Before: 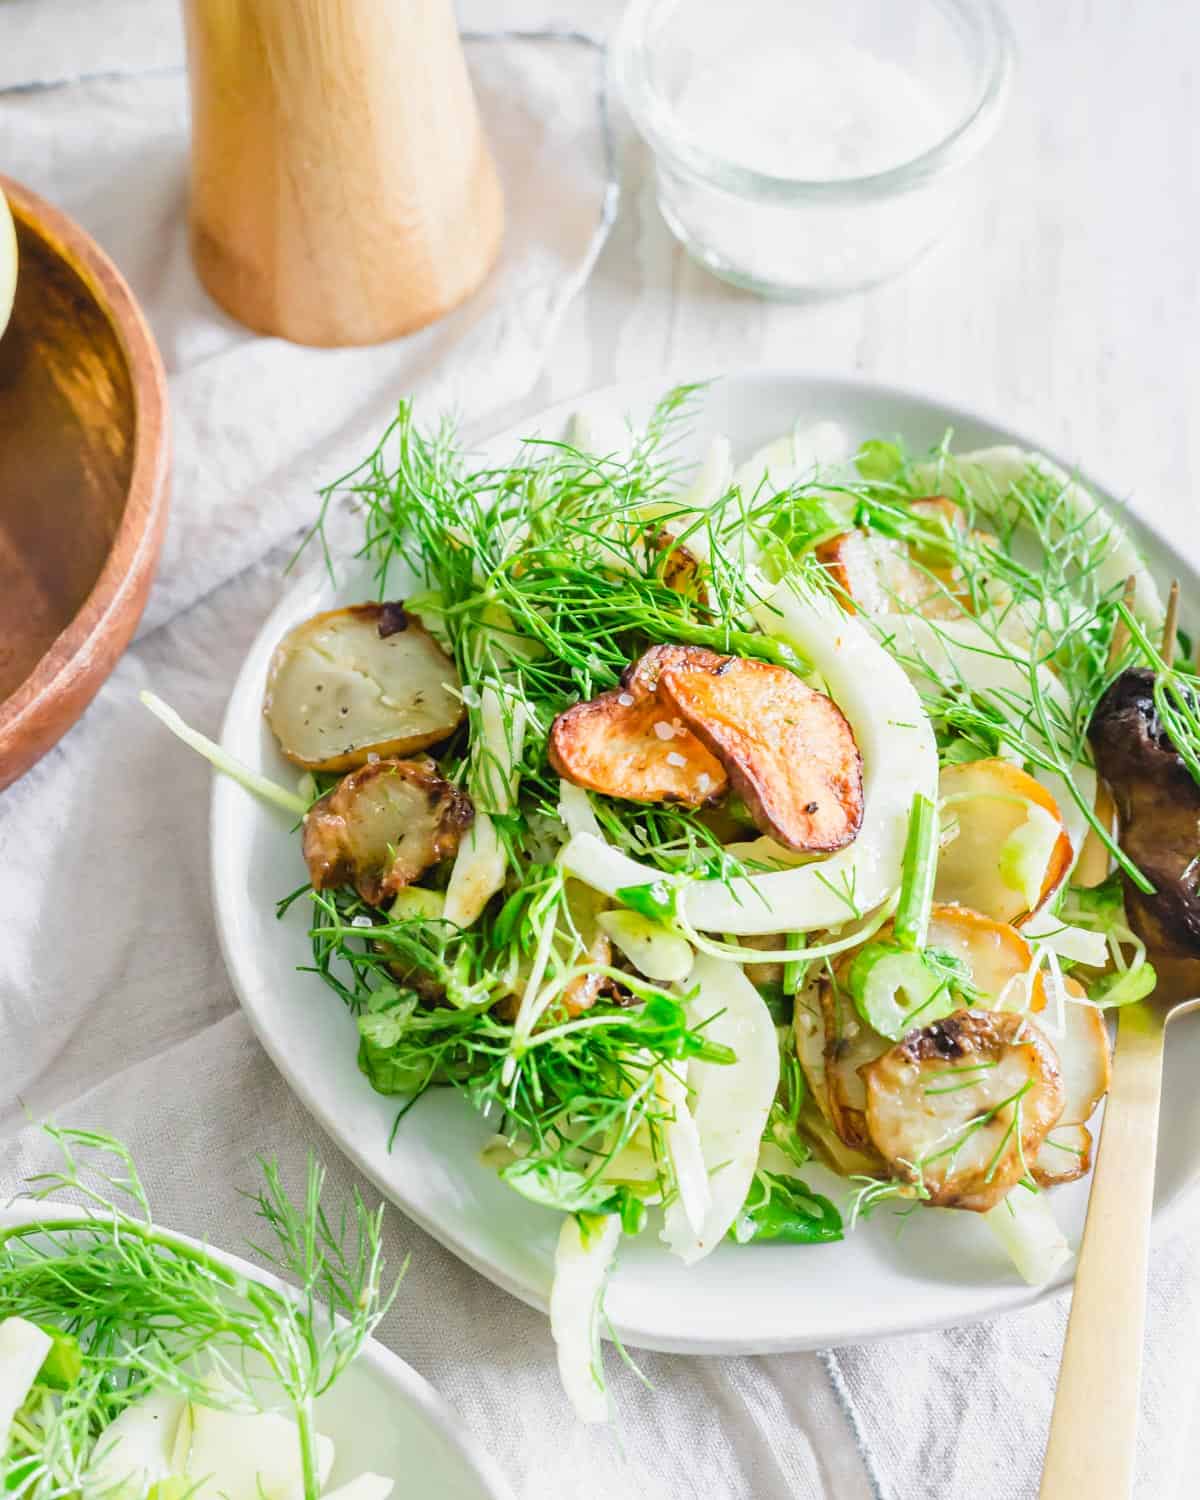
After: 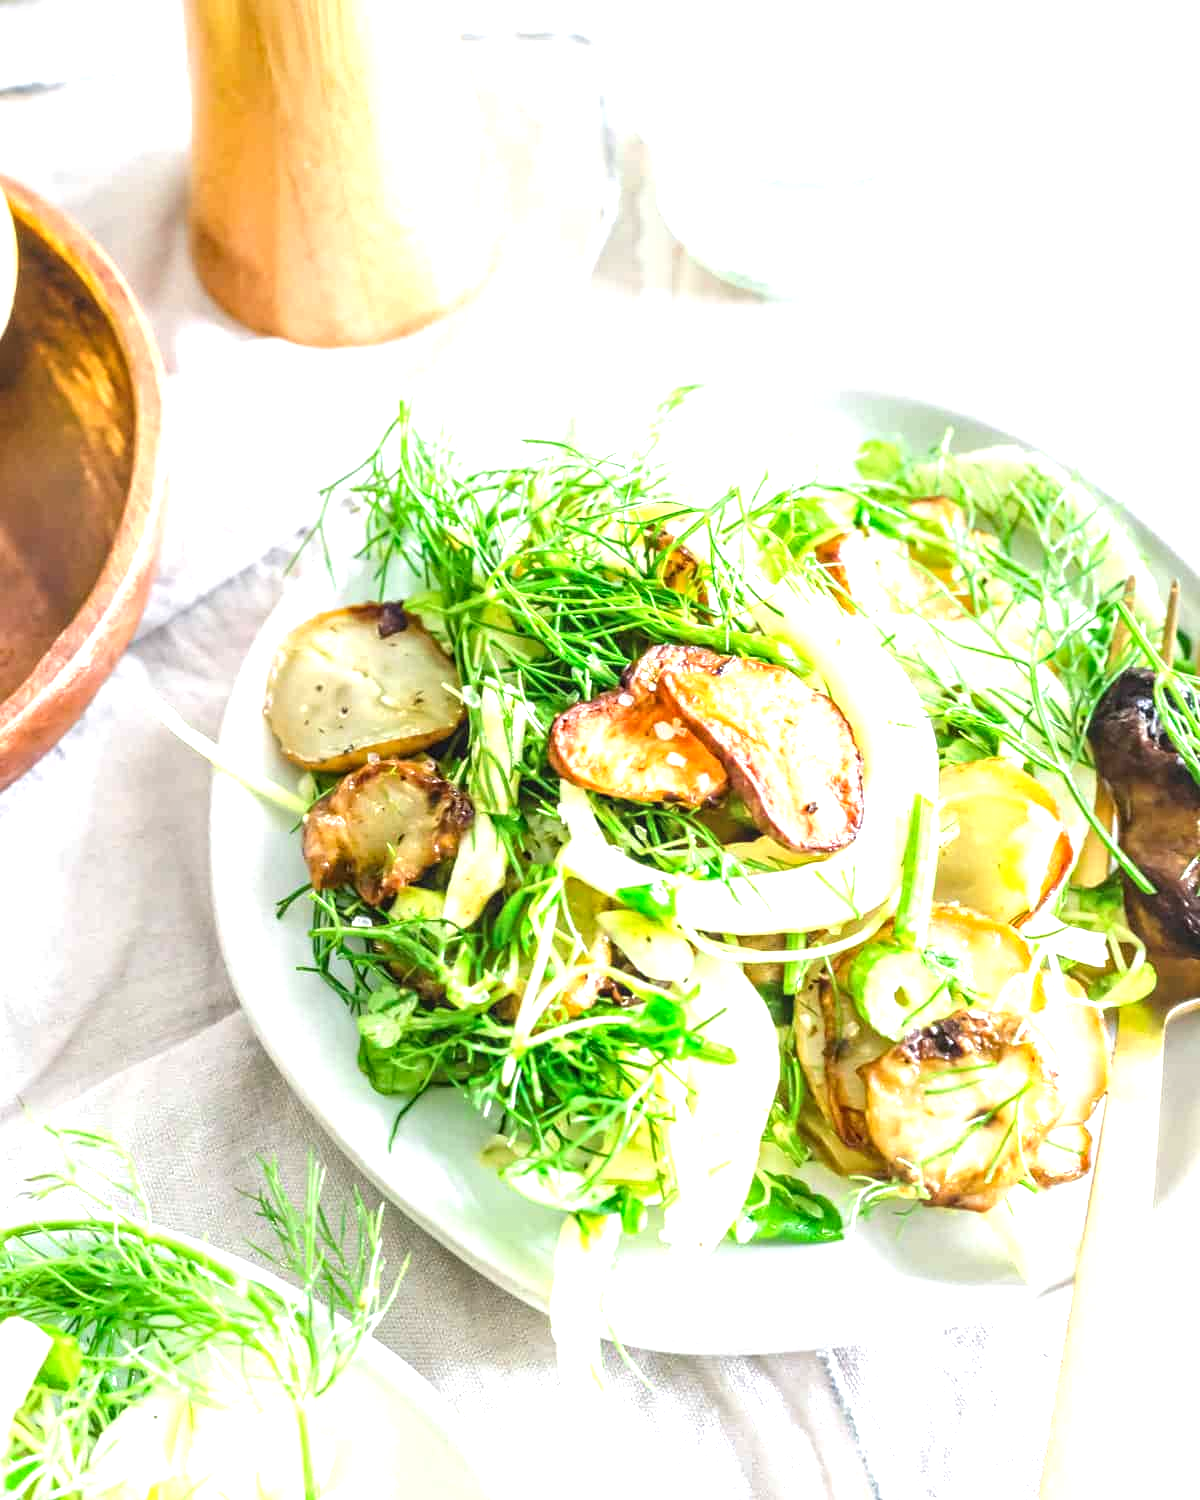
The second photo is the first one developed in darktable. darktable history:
local contrast: on, module defaults
exposure: black level correction 0, exposure 0.9 EV, compensate highlight preservation false
